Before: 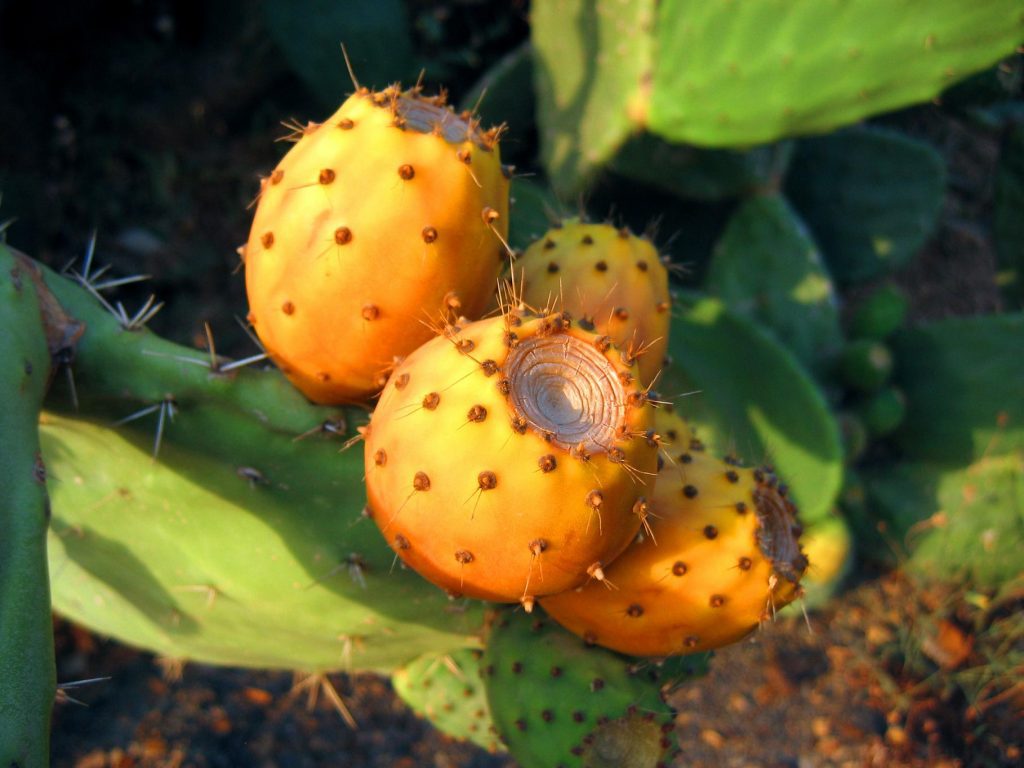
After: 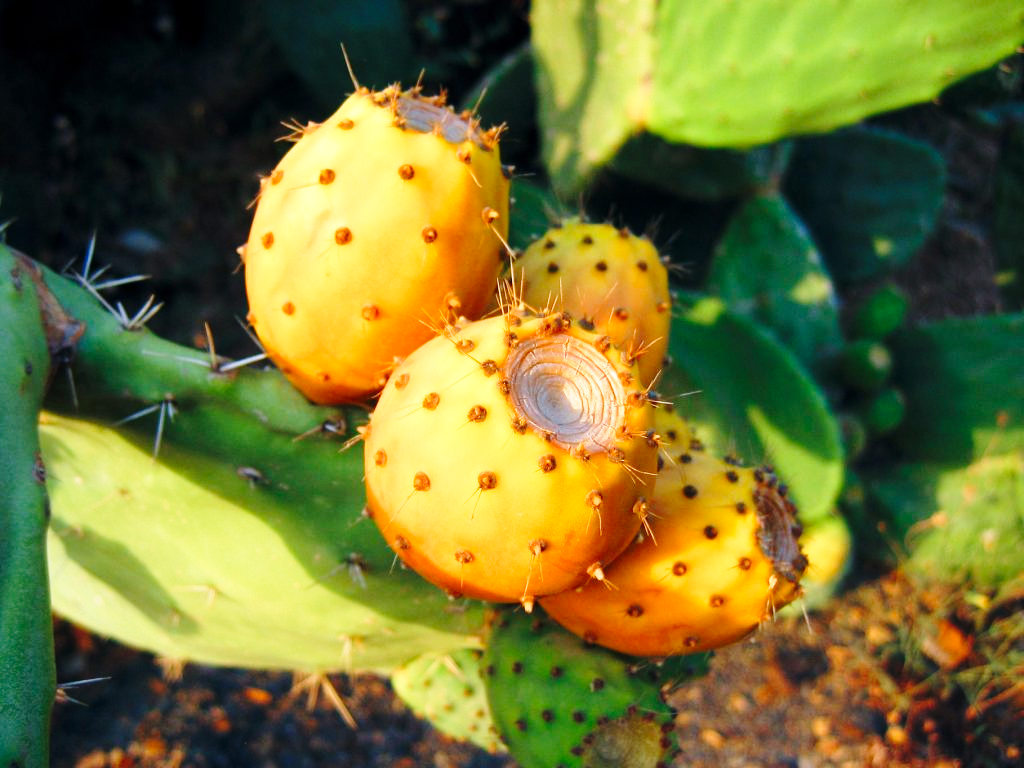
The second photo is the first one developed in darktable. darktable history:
base curve: curves: ch0 [(0, 0) (0.028, 0.03) (0.121, 0.232) (0.46, 0.748) (0.859, 0.968) (1, 1)], preserve colors none
exposure: exposure 0.081 EV, compensate highlight preservation false
